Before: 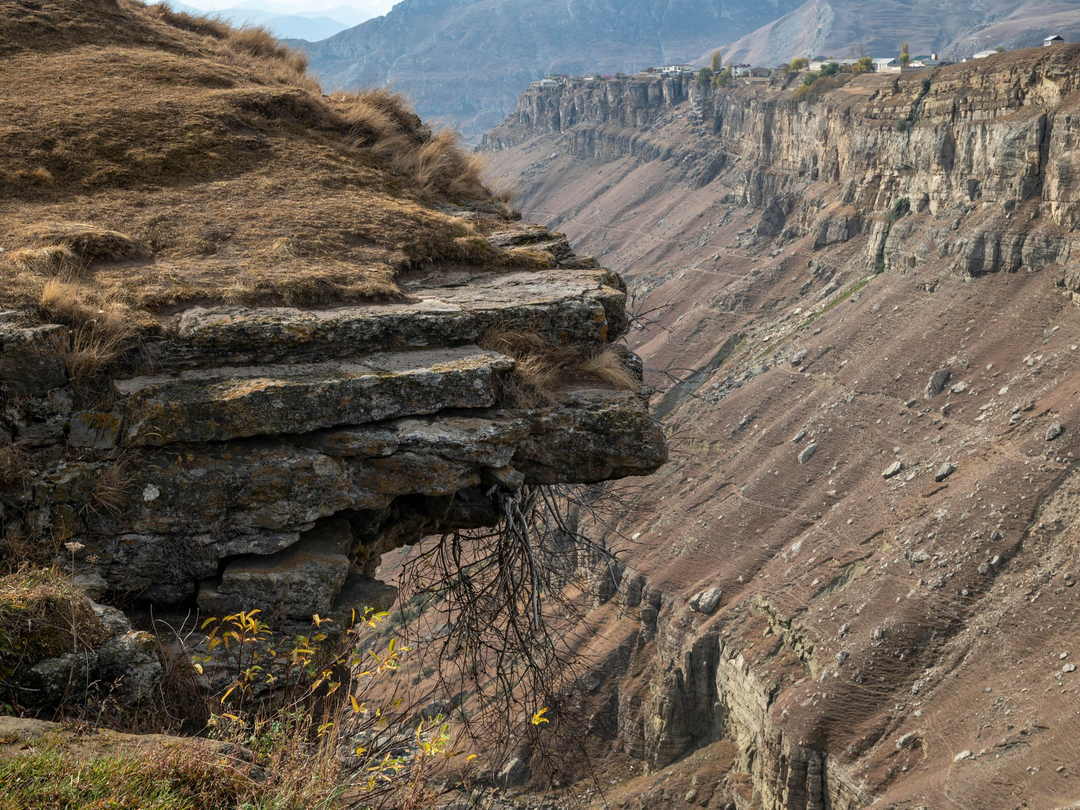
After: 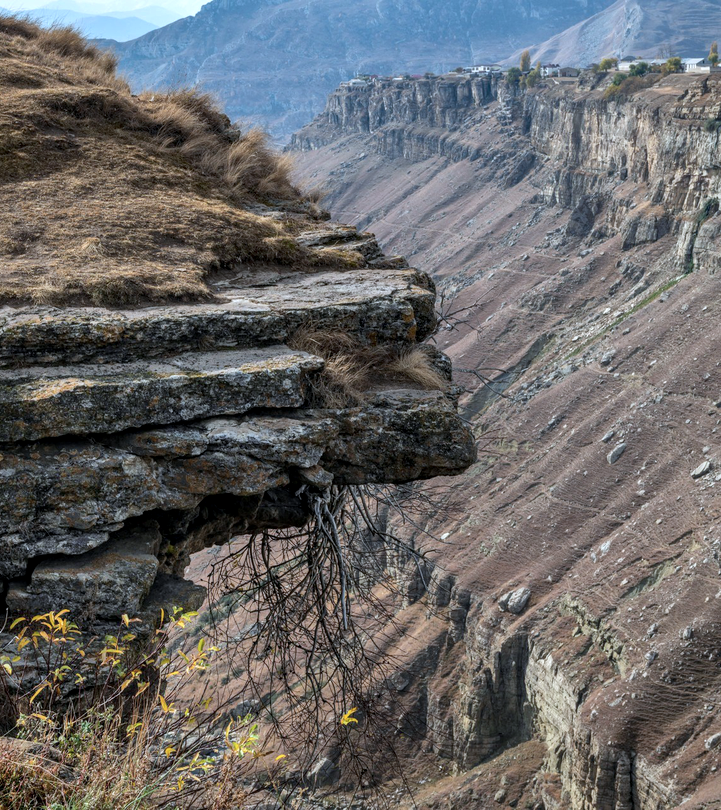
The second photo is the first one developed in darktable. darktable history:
local contrast: on, module defaults
crop and rotate: left 17.732%, right 15.423%
color calibration: x 0.372, y 0.386, temperature 4283.97 K
shadows and highlights: shadows 52.42, soften with gaussian
